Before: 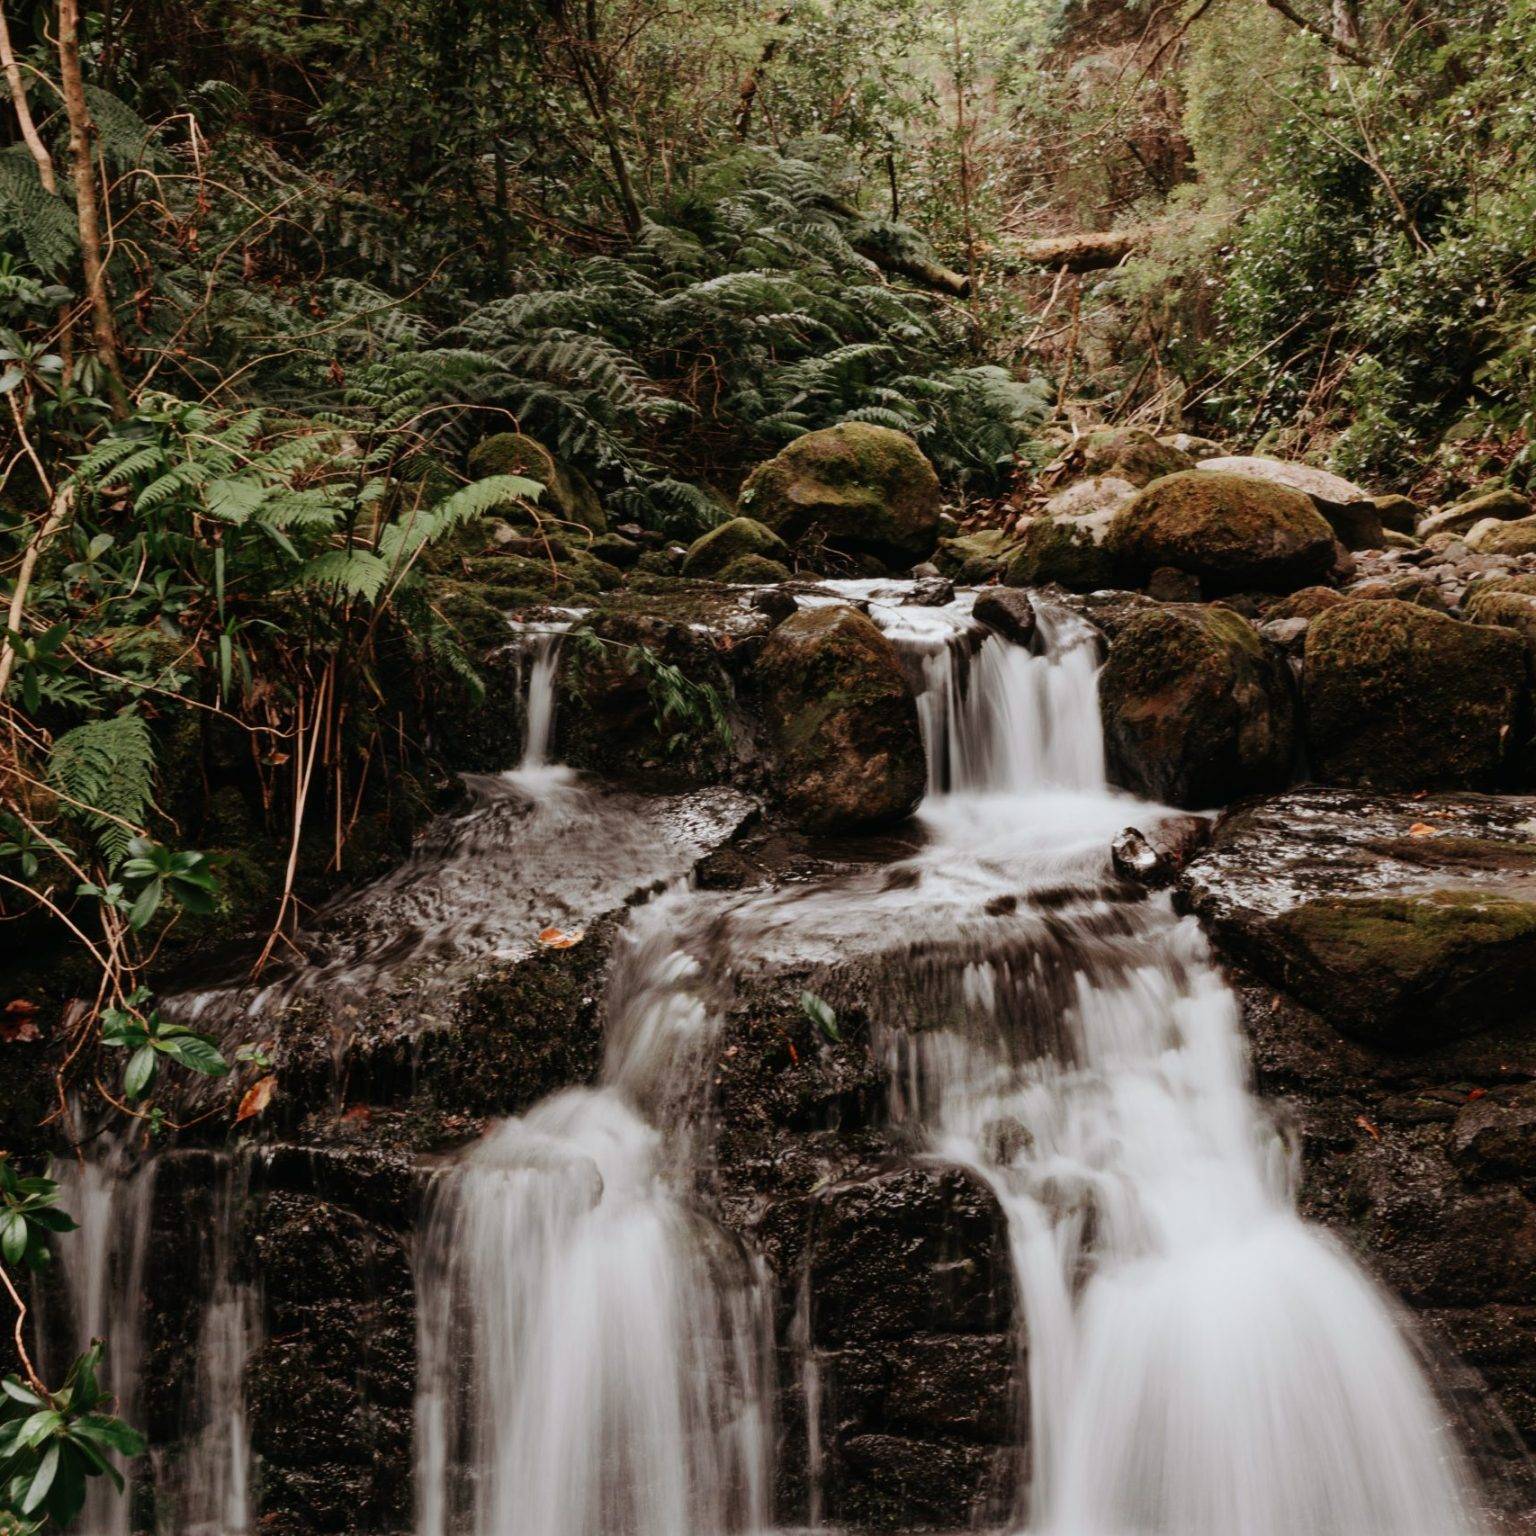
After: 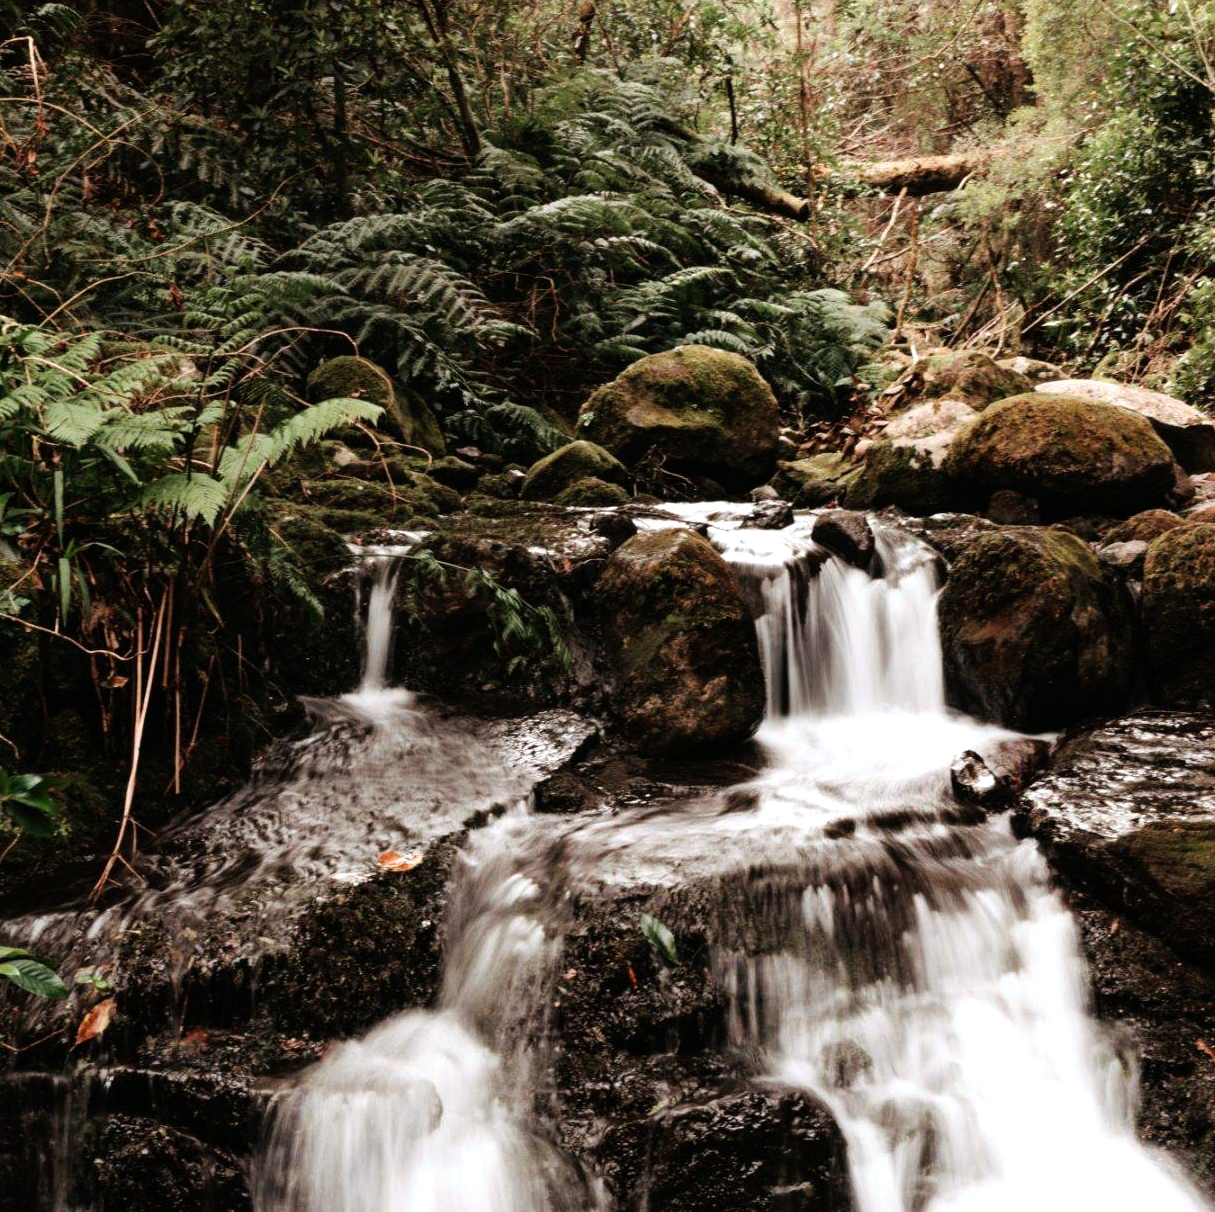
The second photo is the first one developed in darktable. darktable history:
tone equalizer: -8 EV -0.747 EV, -7 EV -0.697 EV, -6 EV -0.618 EV, -5 EV -0.365 EV, -3 EV 0.369 EV, -2 EV 0.6 EV, -1 EV 0.689 EV, +0 EV 0.721 EV
crop and rotate: left 10.529%, top 5.031%, right 10.365%, bottom 16.019%
contrast brightness saturation: saturation -0.054
